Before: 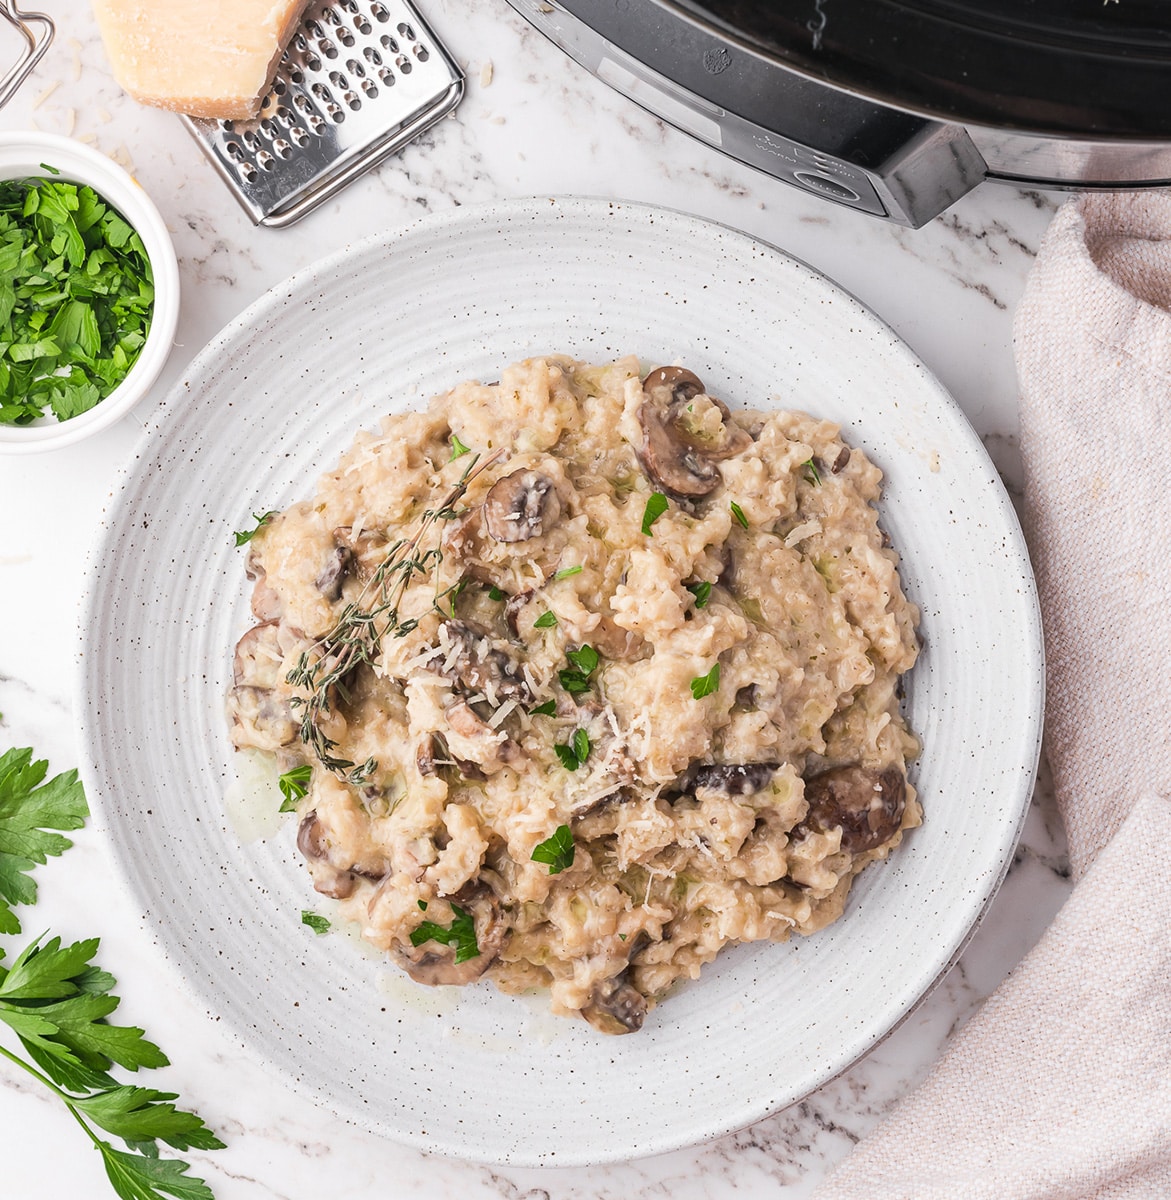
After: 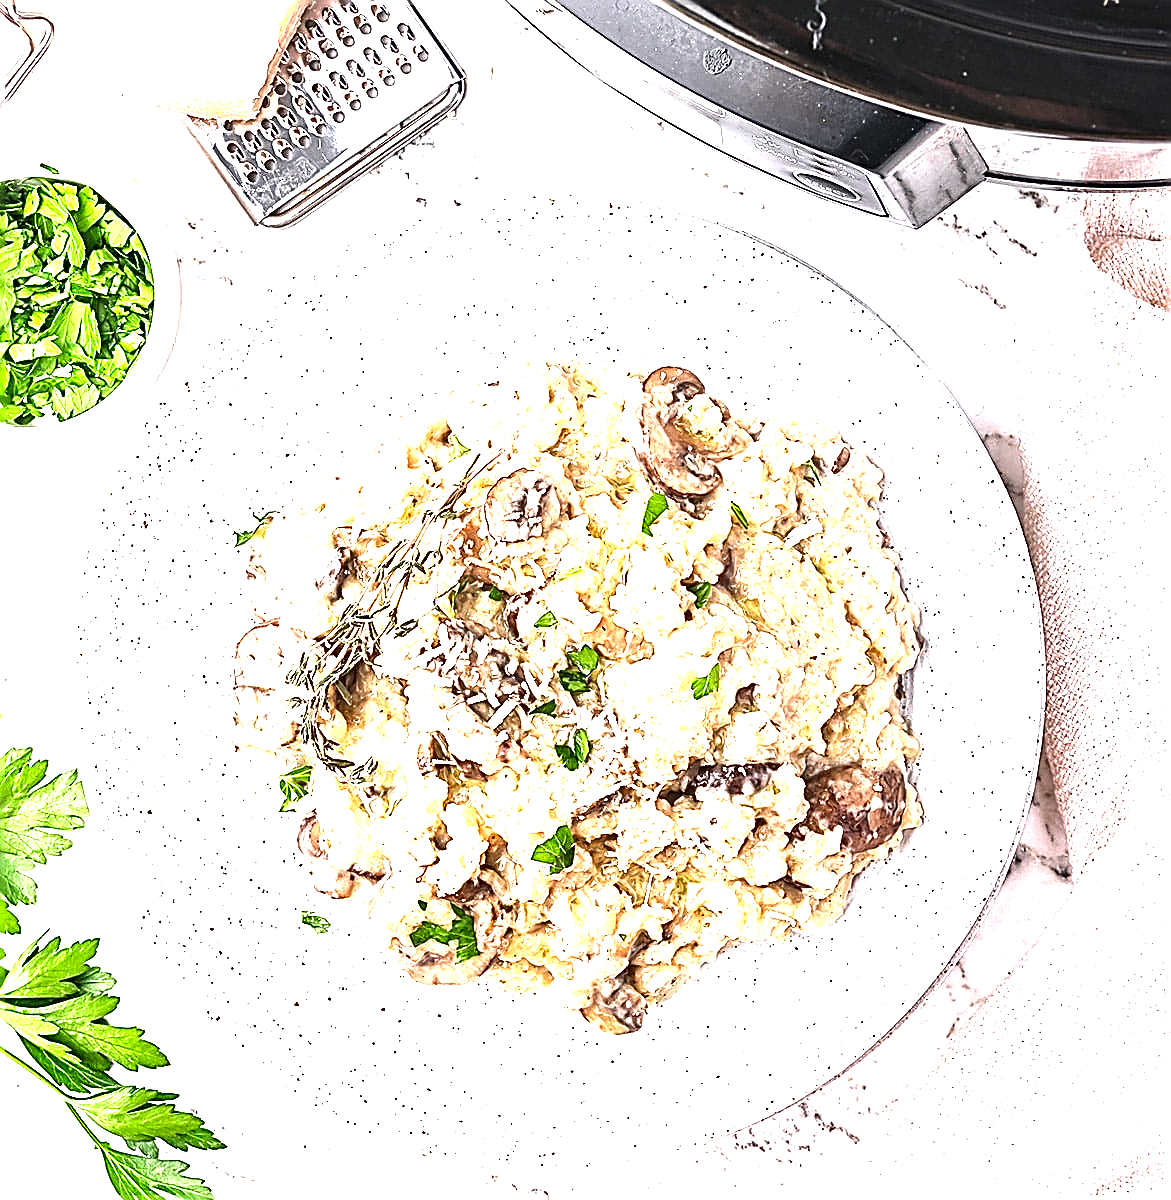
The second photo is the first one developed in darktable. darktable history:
exposure: exposure 2 EV, compensate exposure bias true, compensate highlight preservation false
contrast brightness saturation: contrast 0.07, brightness -0.14, saturation 0.11
sharpen: amount 2
